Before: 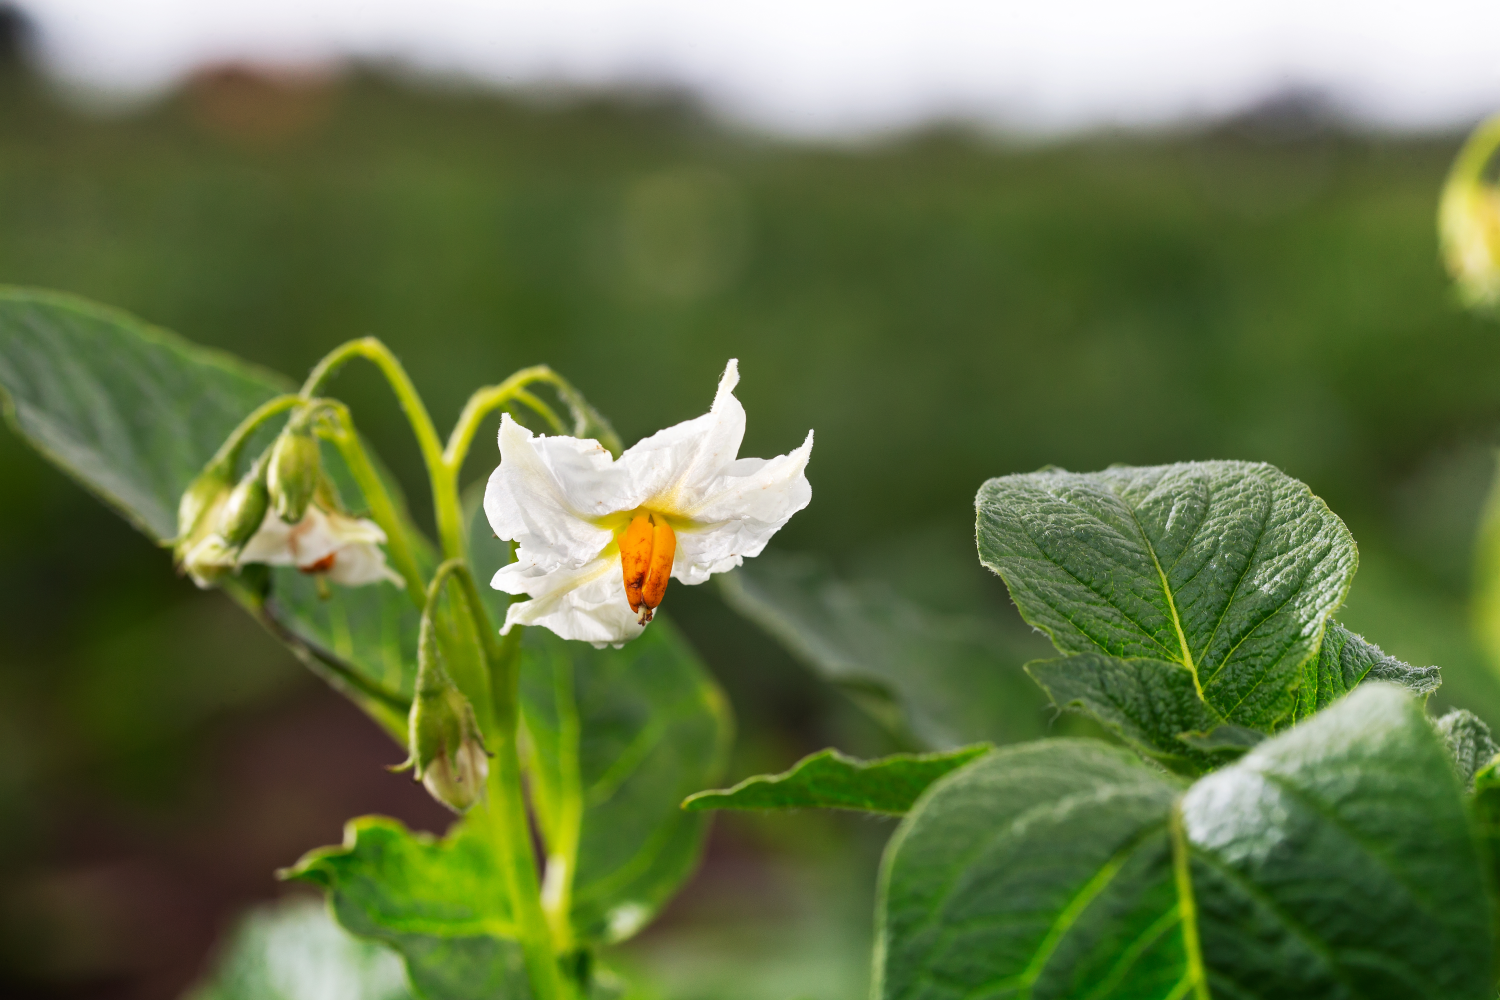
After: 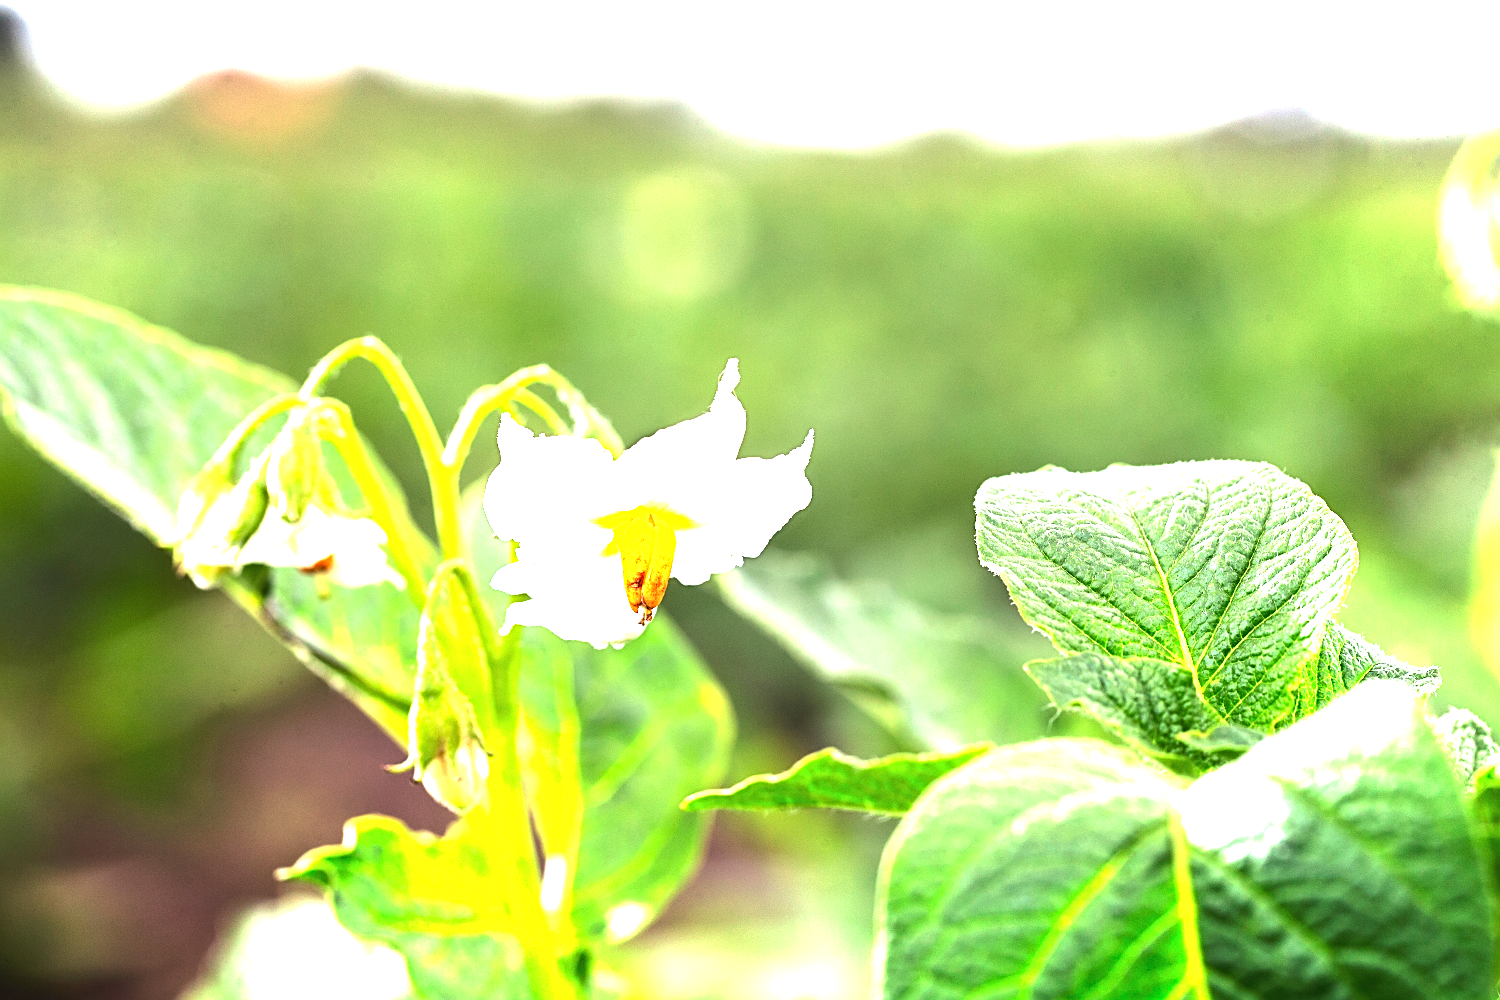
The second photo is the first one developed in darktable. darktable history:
exposure: black level correction 0, exposure 2.138 EV, compensate exposure bias true, compensate highlight preservation false
white balance: emerald 1
sharpen: on, module defaults
tone equalizer: -8 EV -0.75 EV, -7 EV -0.7 EV, -6 EV -0.6 EV, -5 EV -0.4 EV, -3 EV 0.4 EV, -2 EV 0.6 EV, -1 EV 0.7 EV, +0 EV 0.75 EV, edges refinement/feathering 500, mask exposure compensation -1.57 EV, preserve details no
